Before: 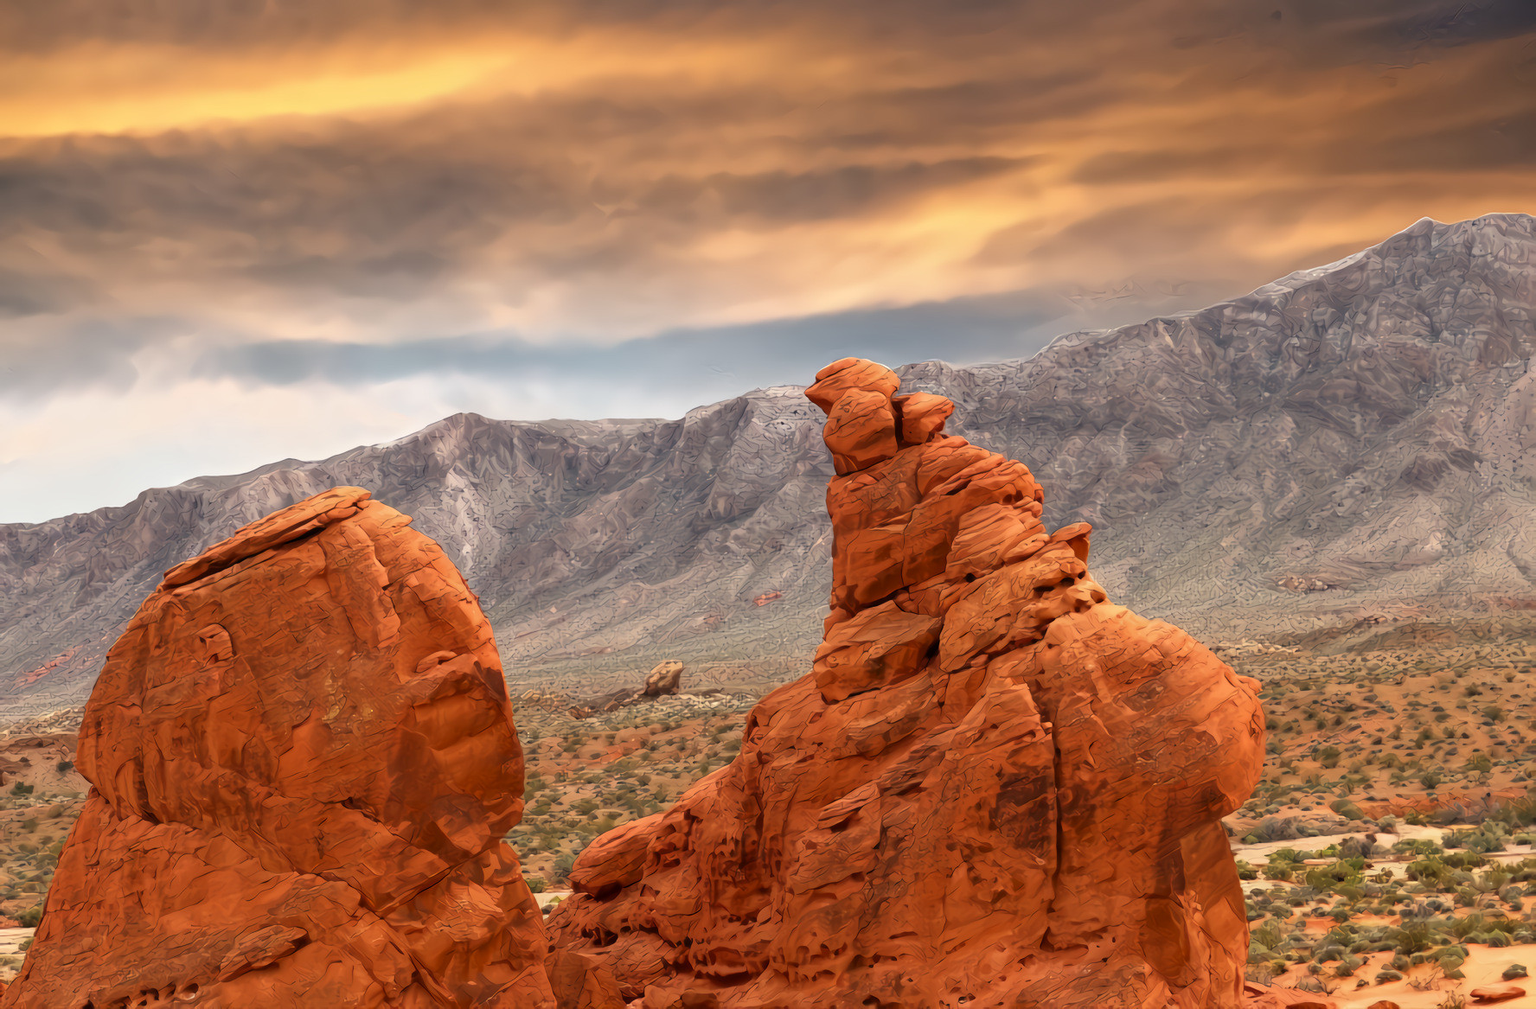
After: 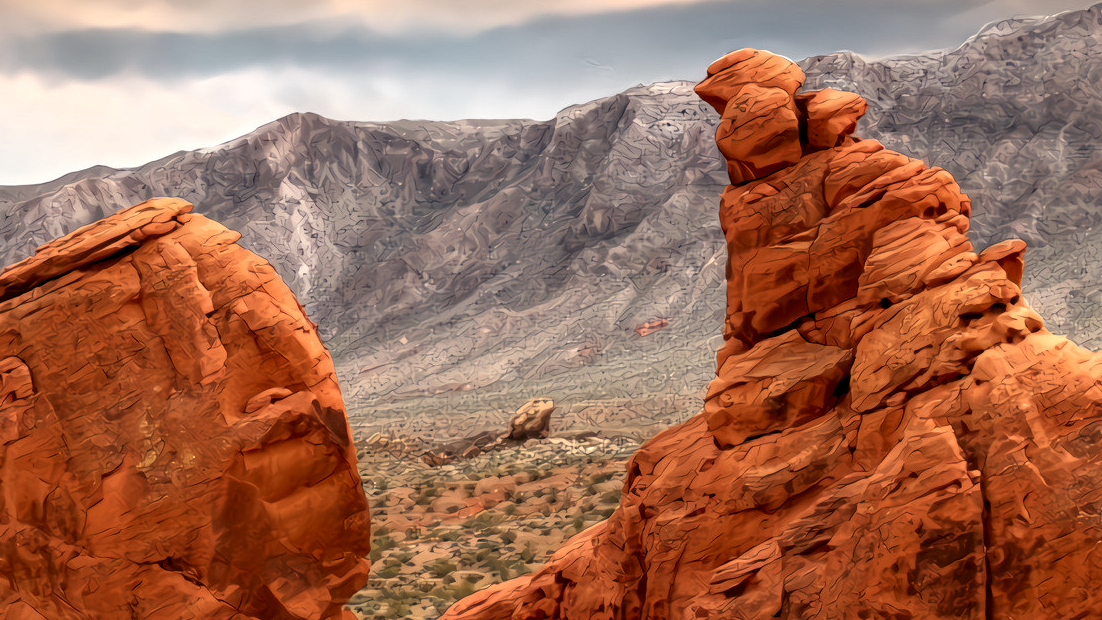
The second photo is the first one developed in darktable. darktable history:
local contrast: detail 144%
crop: left 13.312%, top 31.28%, right 24.627%, bottom 15.582%
